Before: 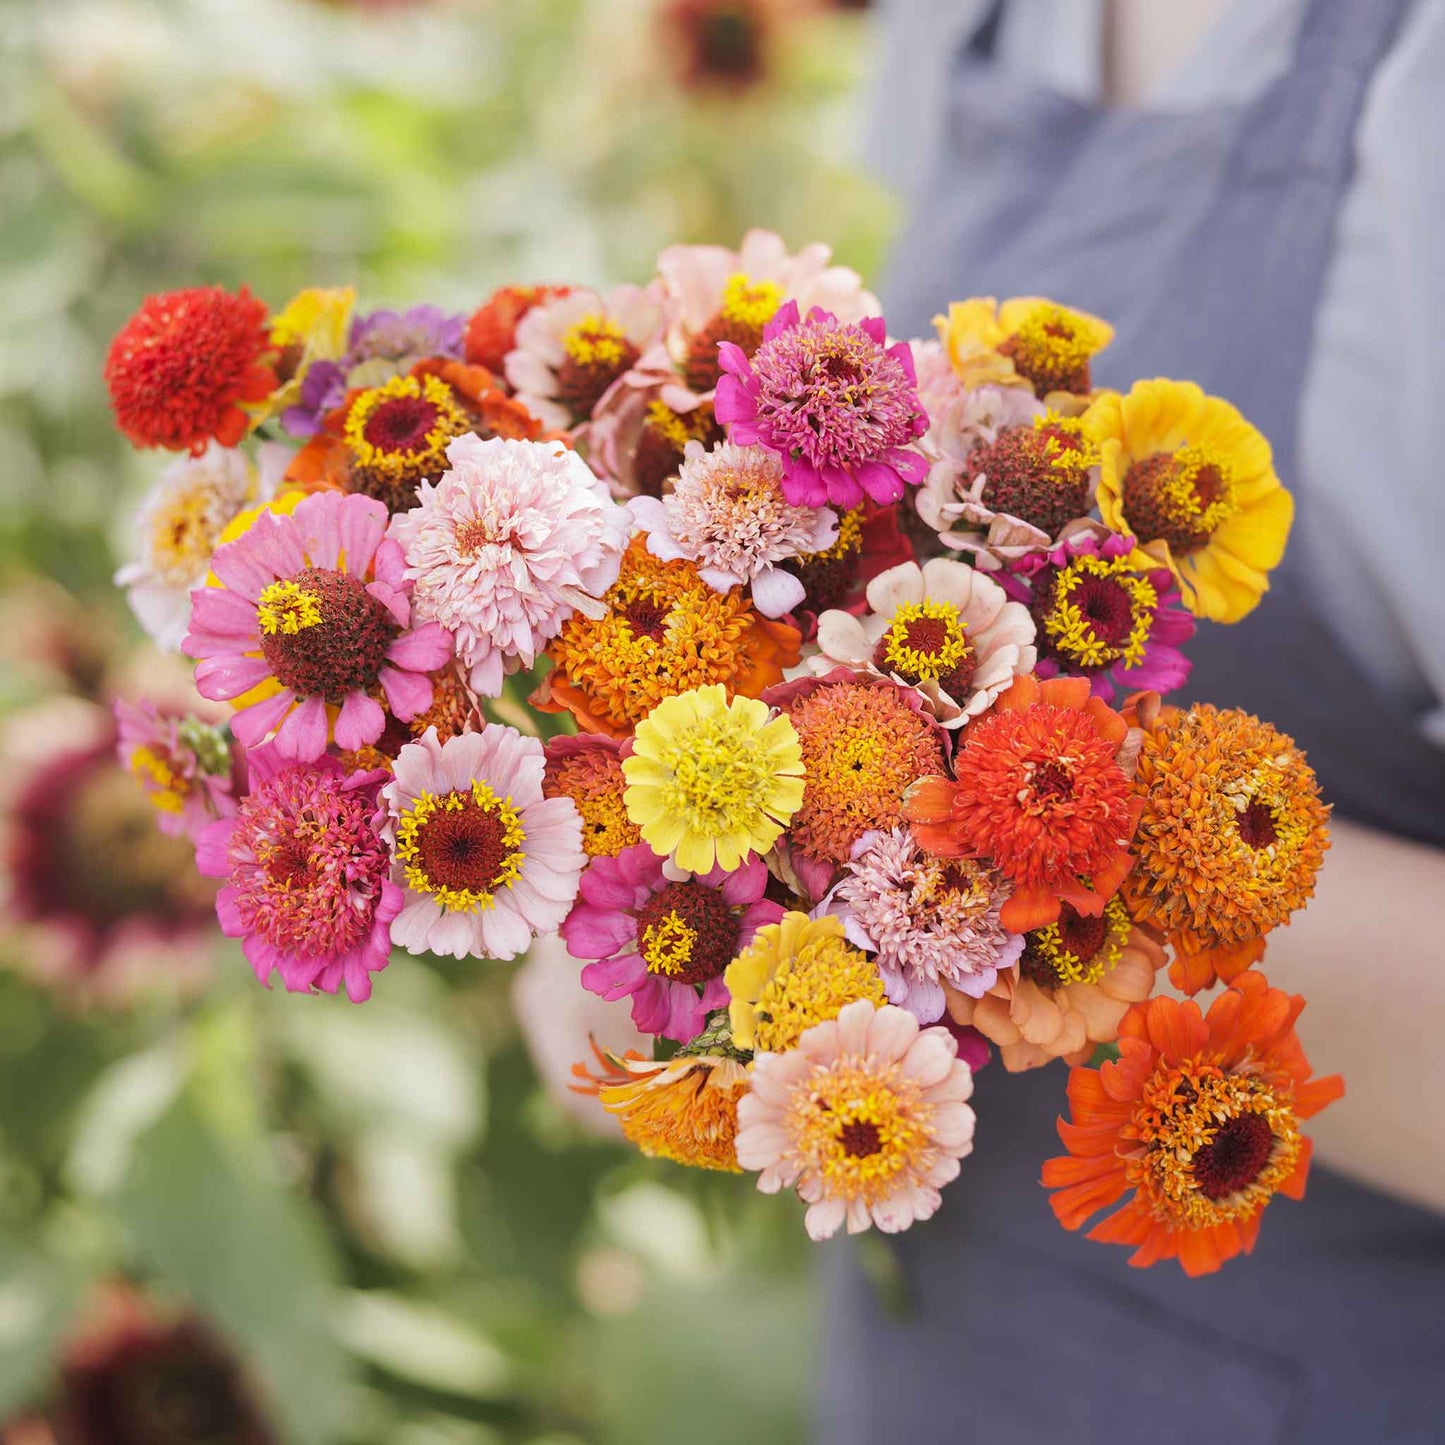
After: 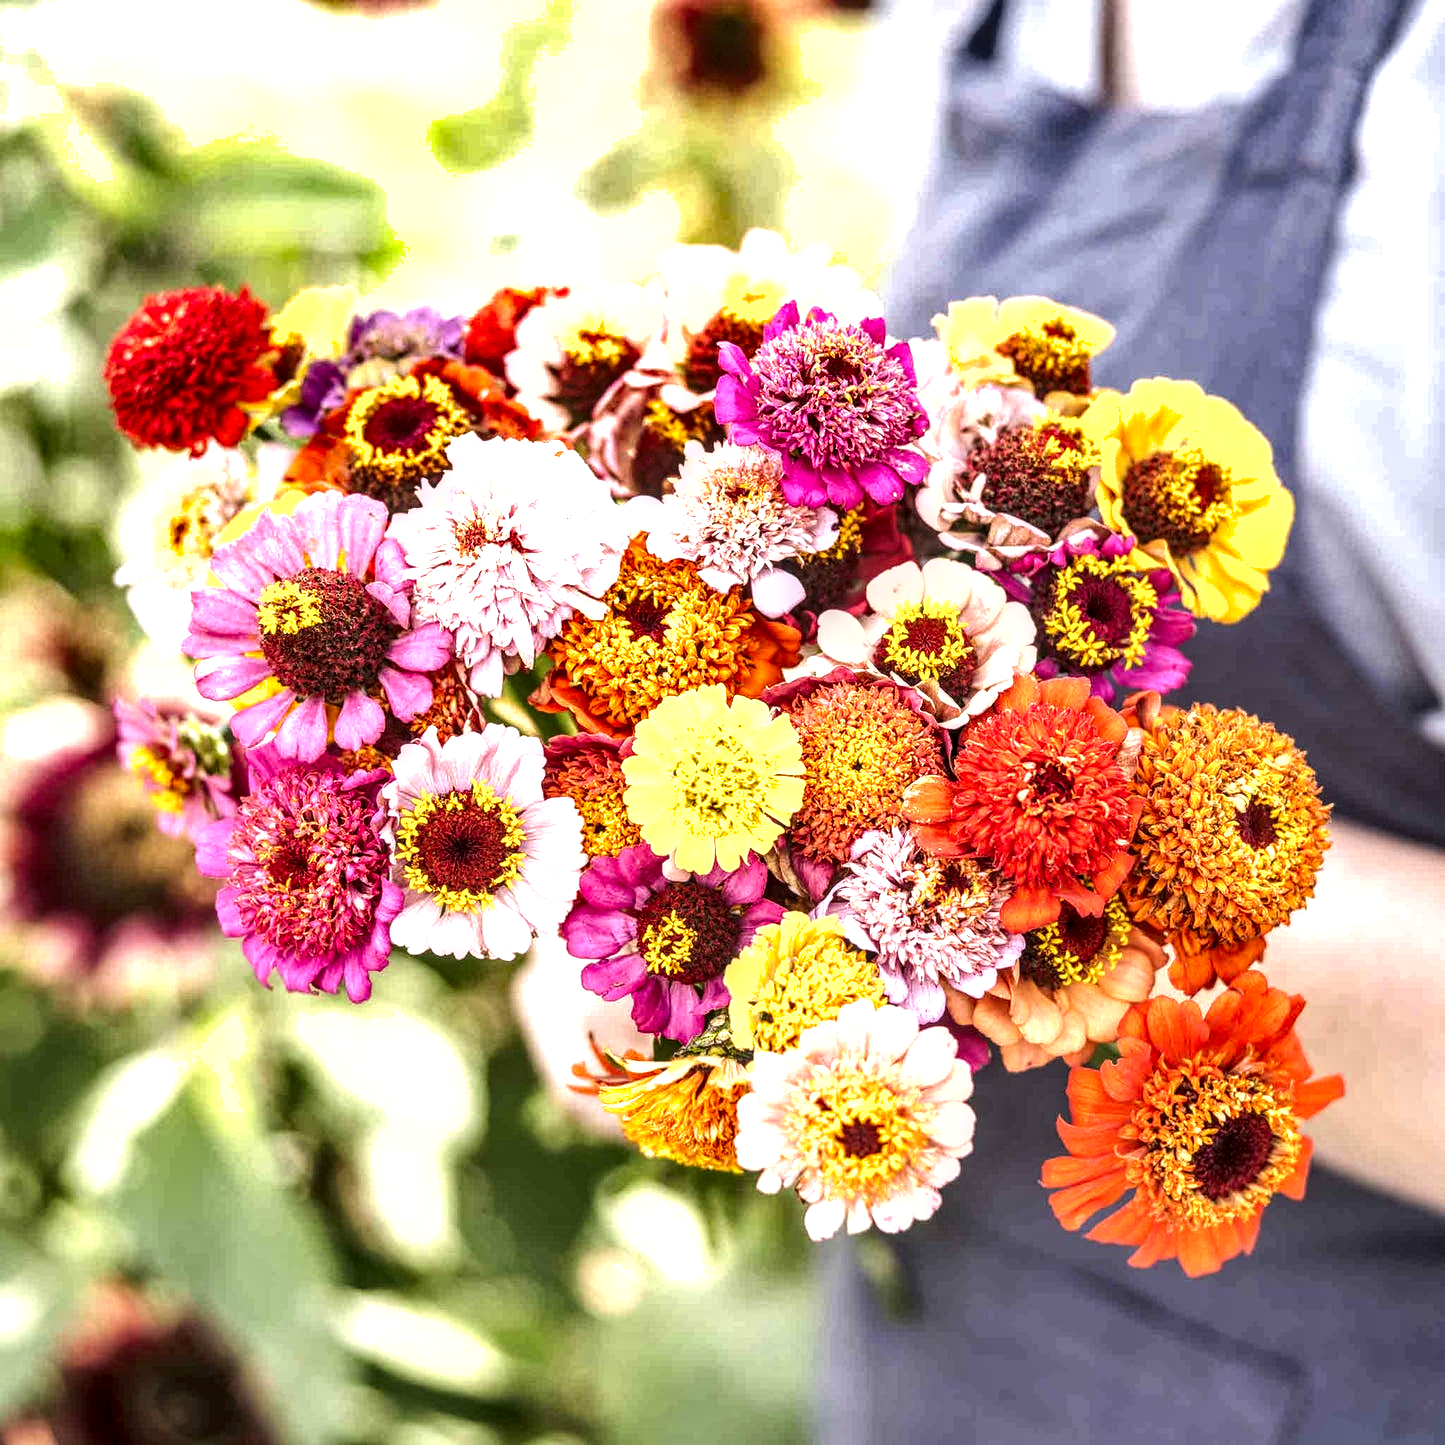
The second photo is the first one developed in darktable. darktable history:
tone equalizer: -8 EV -0.417 EV, -7 EV -0.389 EV, -6 EV -0.333 EV, -5 EV -0.222 EV, -3 EV 0.222 EV, -2 EV 0.333 EV, -1 EV 0.389 EV, +0 EV 0.417 EV, edges refinement/feathering 500, mask exposure compensation -1.57 EV, preserve details no
local contrast: highlights 12%, shadows 38%, detail 183%, midtone range 0.471
exposure: black level correction 0, exposure 0.7 EV, compensate exposure bias true, compensate highlight preservation false
shadows and highlights: low approximation 0.01, soften with gaussian
